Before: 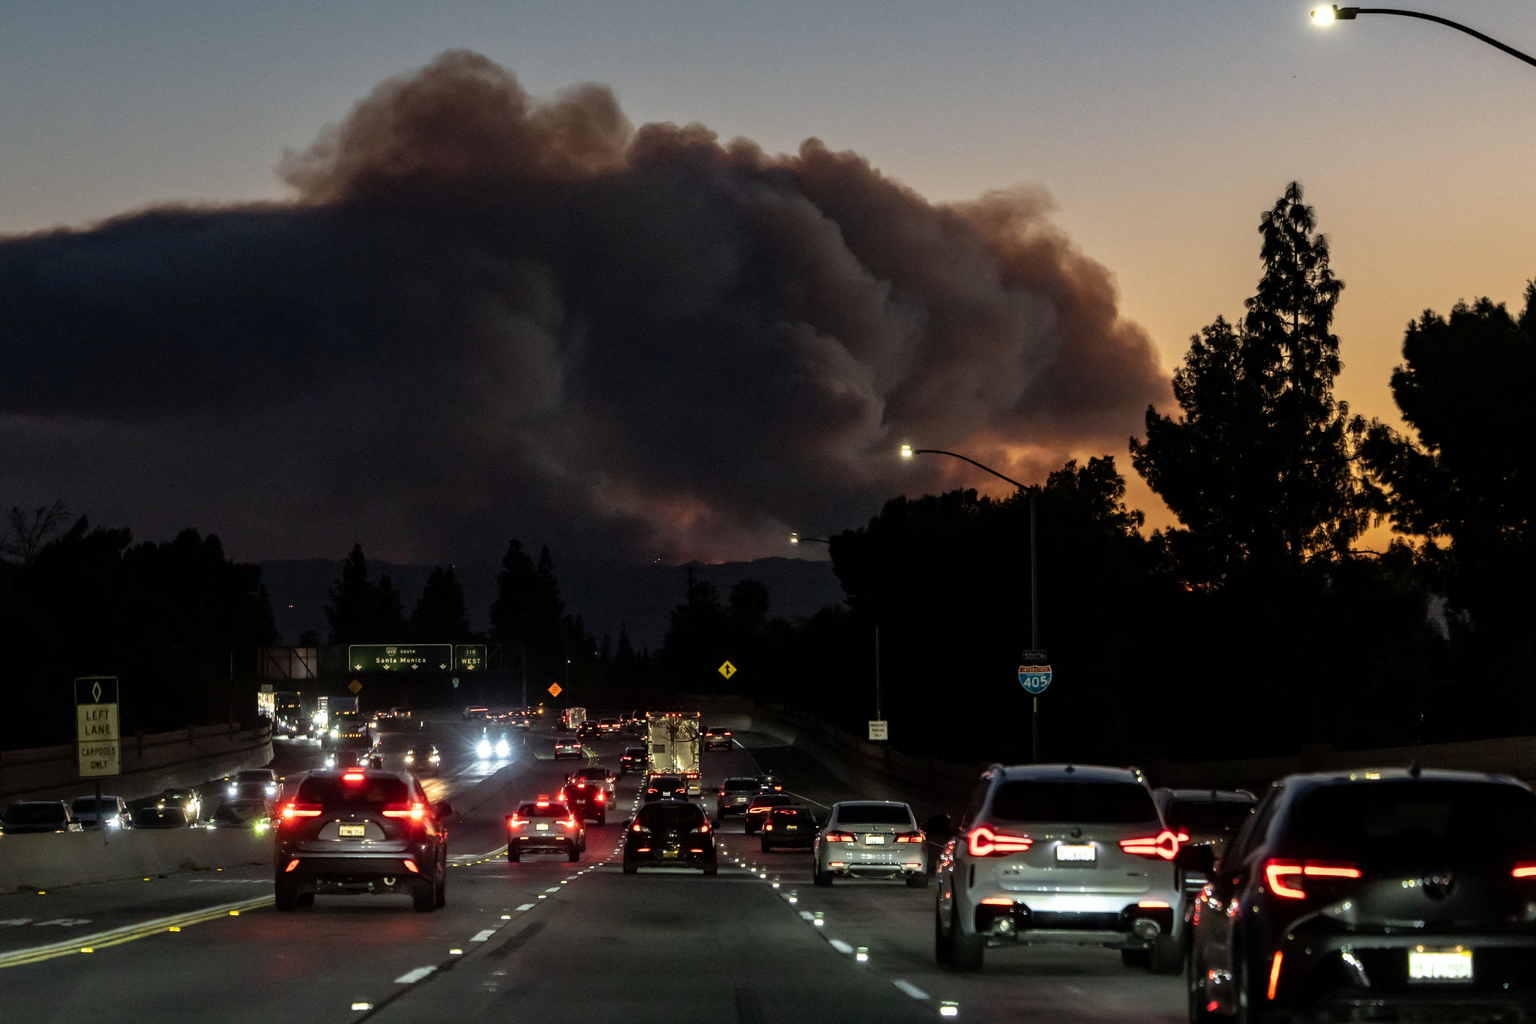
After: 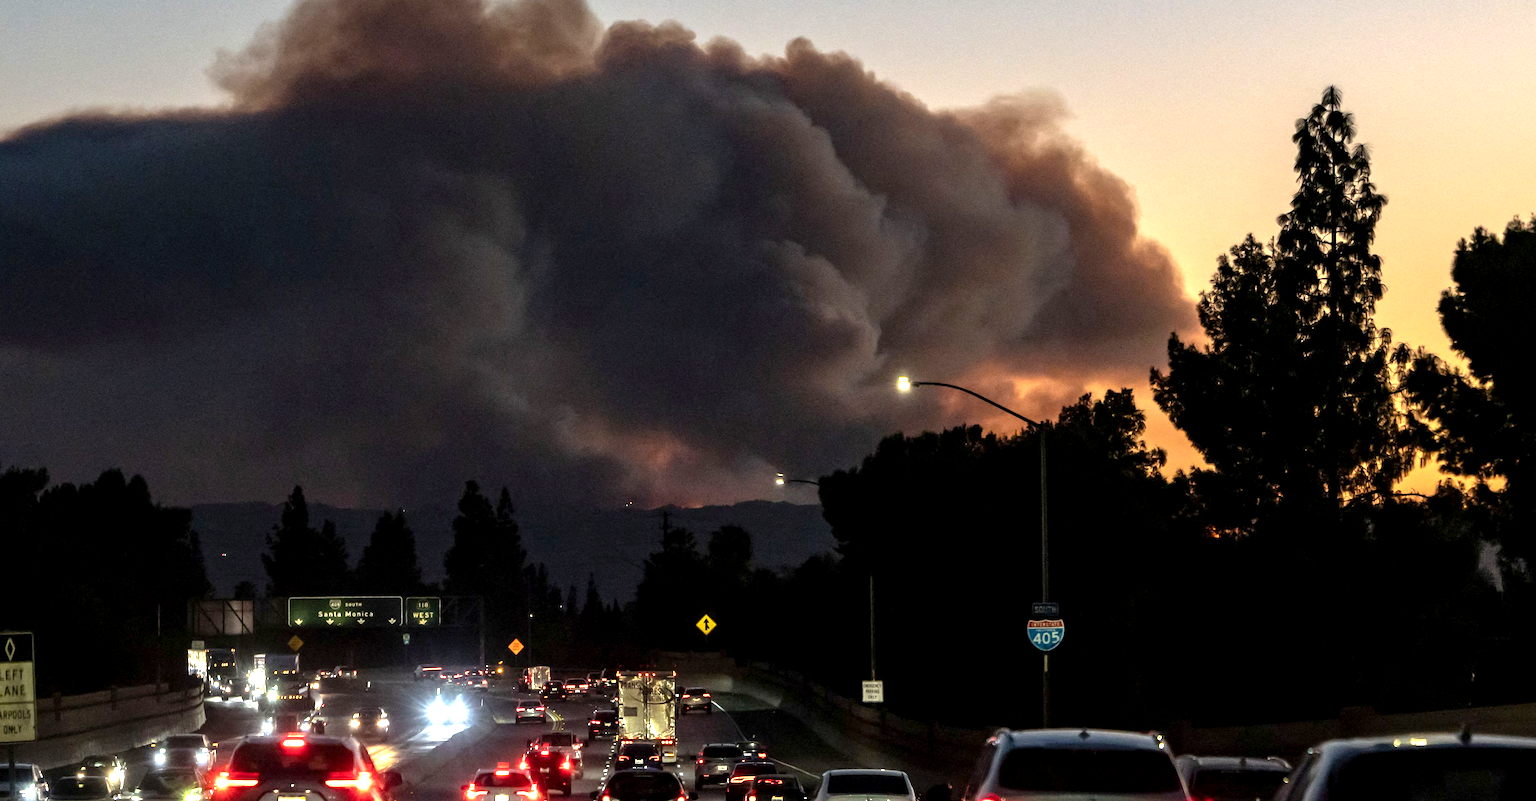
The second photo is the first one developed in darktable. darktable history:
exposure: black level correction 0.001, exposure 1.05 EV, compensate exposure bias true, compensate highlight preservation false
crop: left 5.719%, top 10.162%, right 3.677%, bottom 18.915%
